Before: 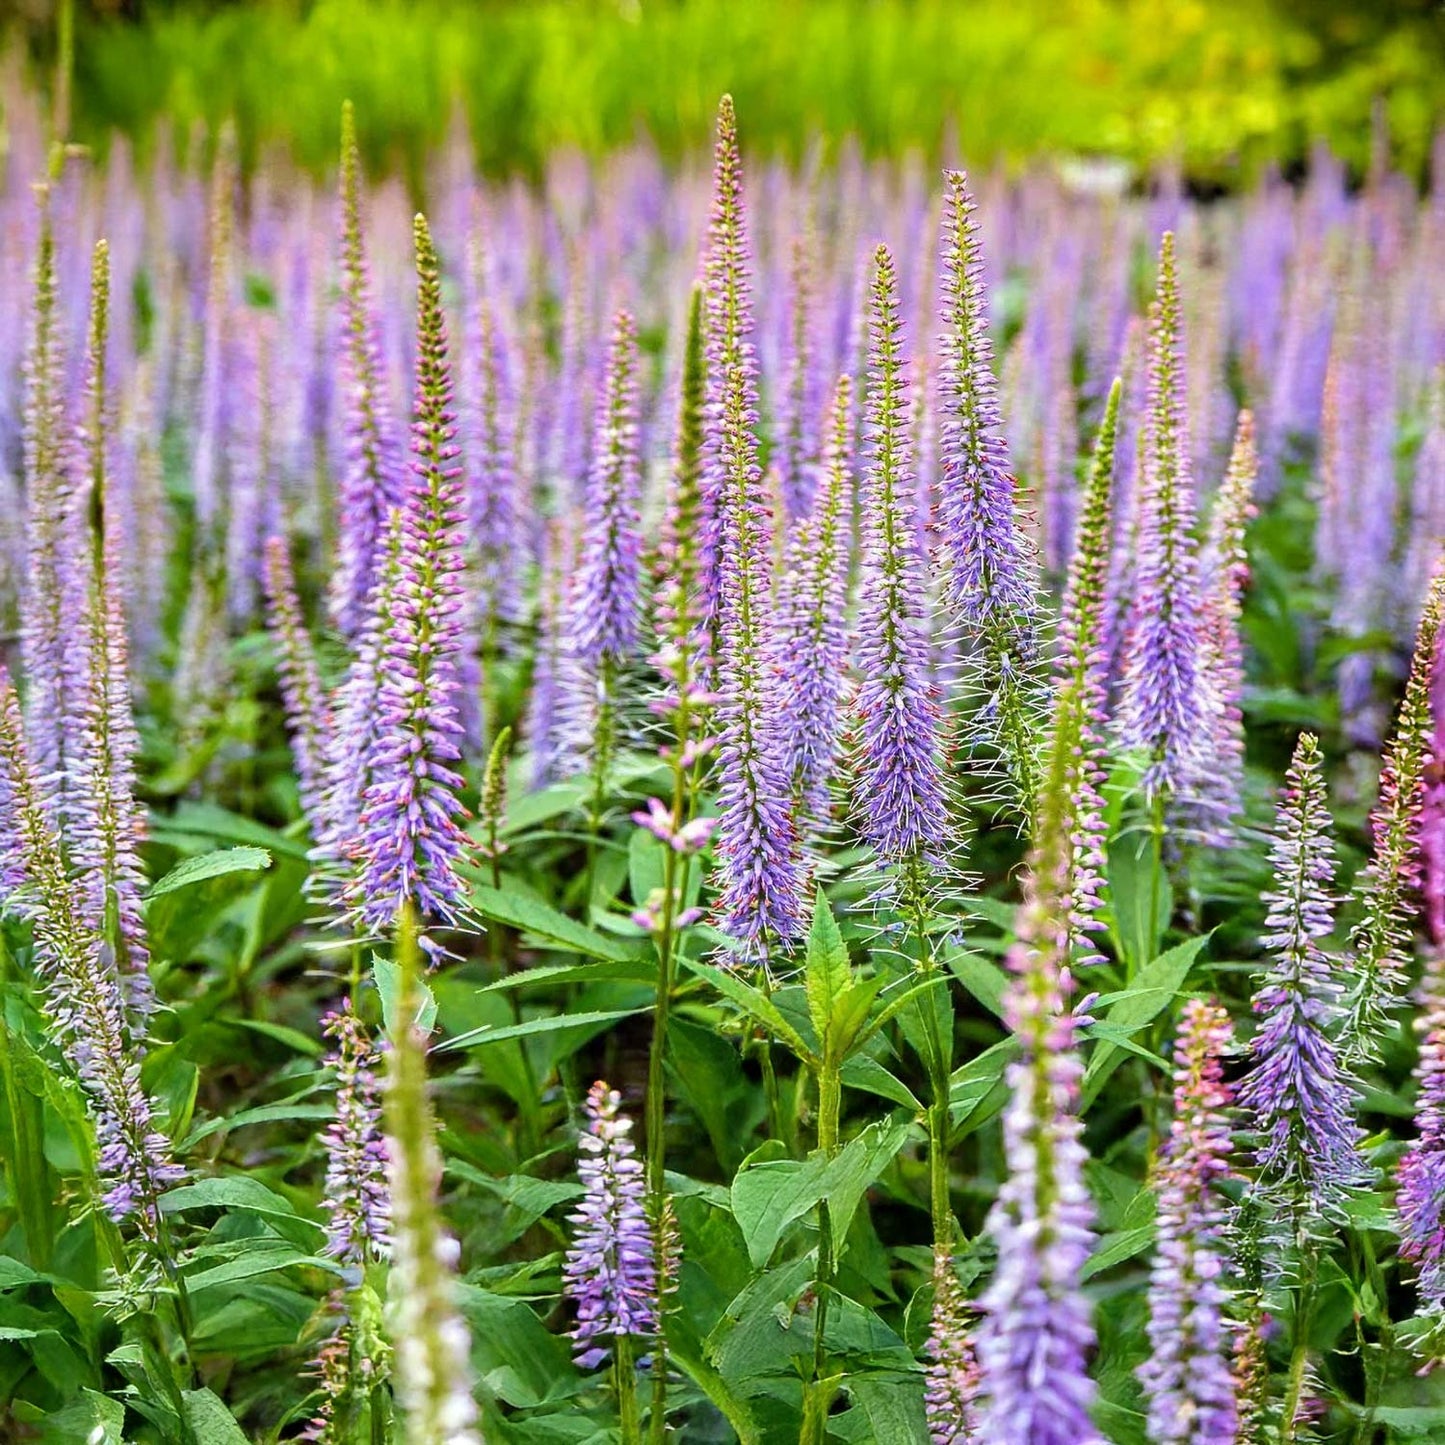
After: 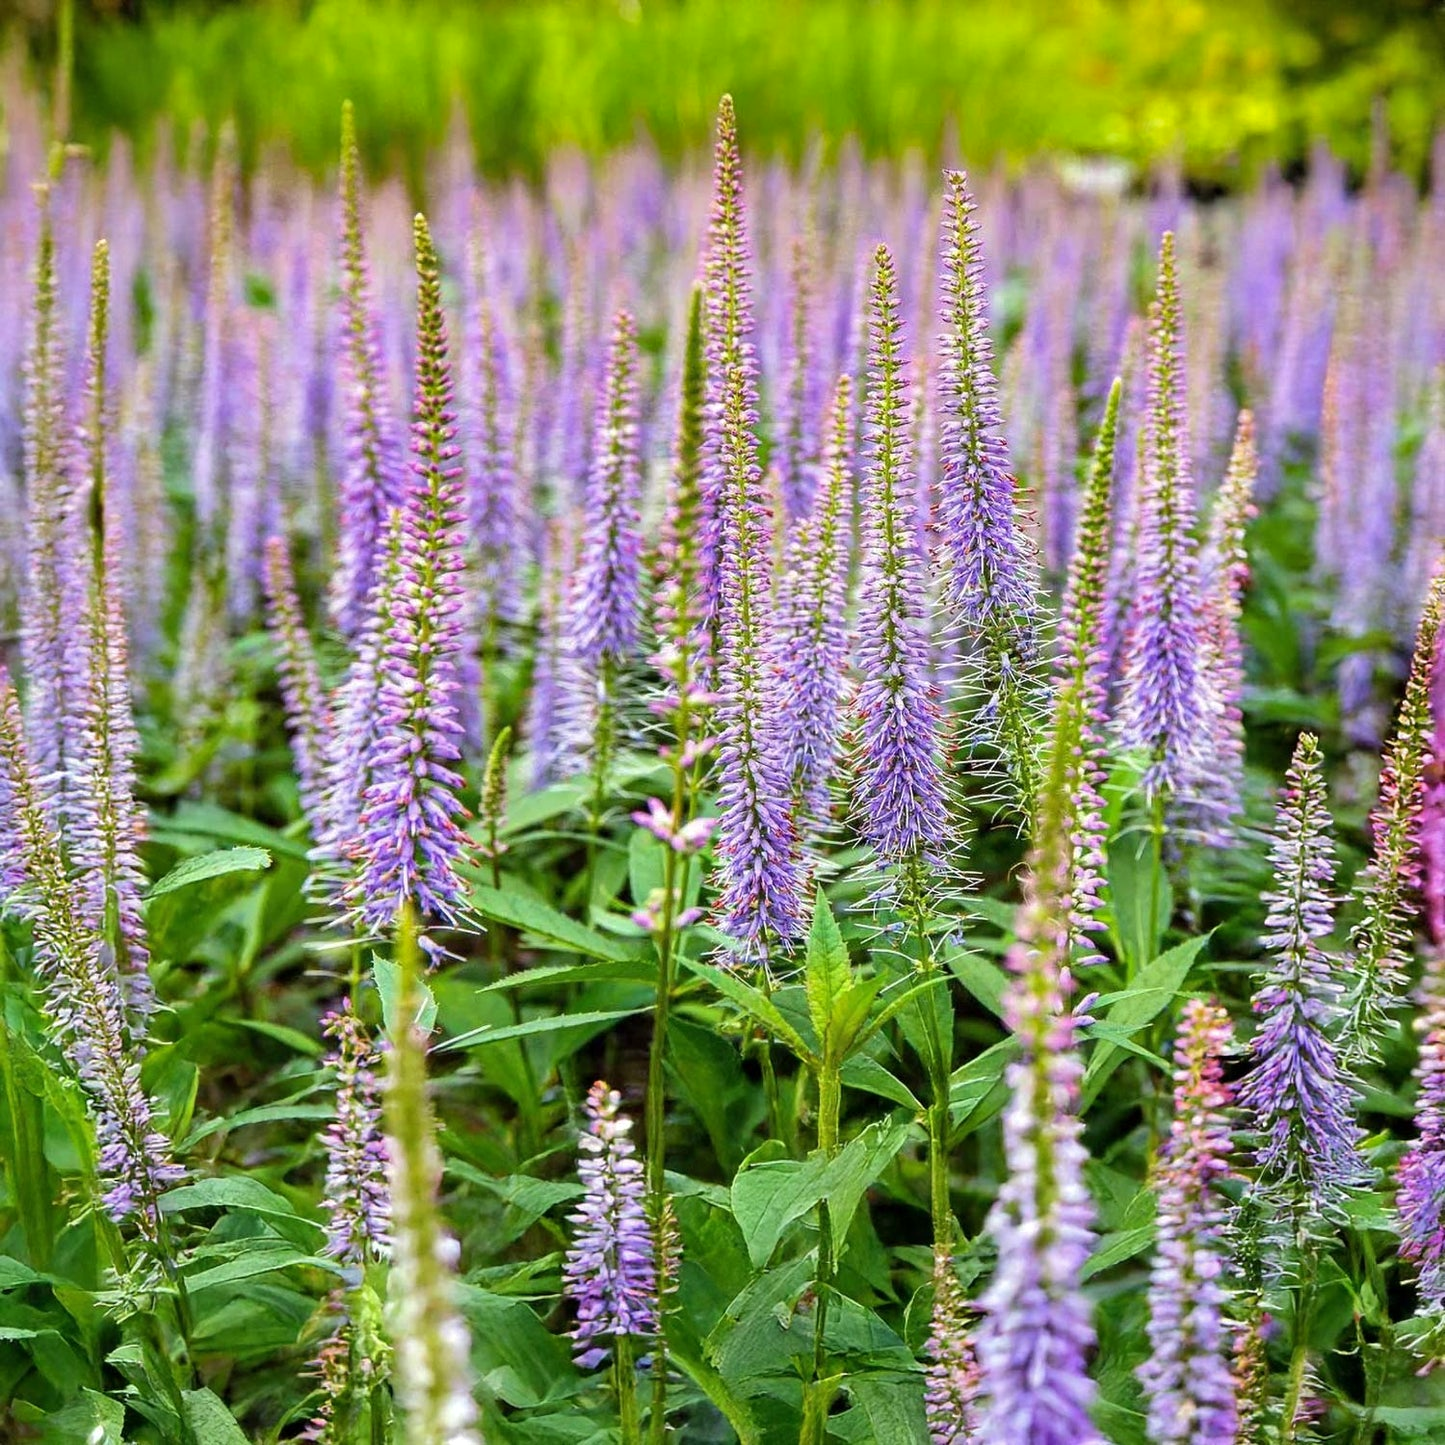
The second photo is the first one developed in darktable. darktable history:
shadows and highlights: shadows 8.8, white point adjustment 0.935, highlights -38.36
